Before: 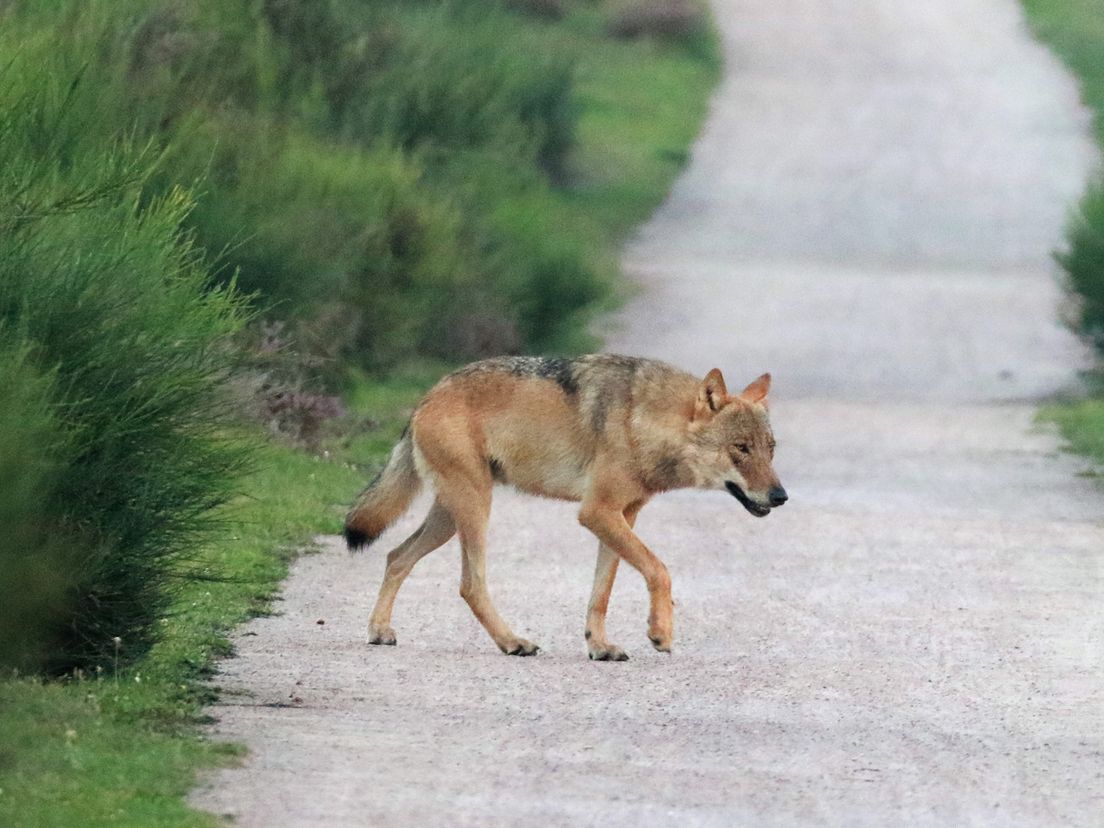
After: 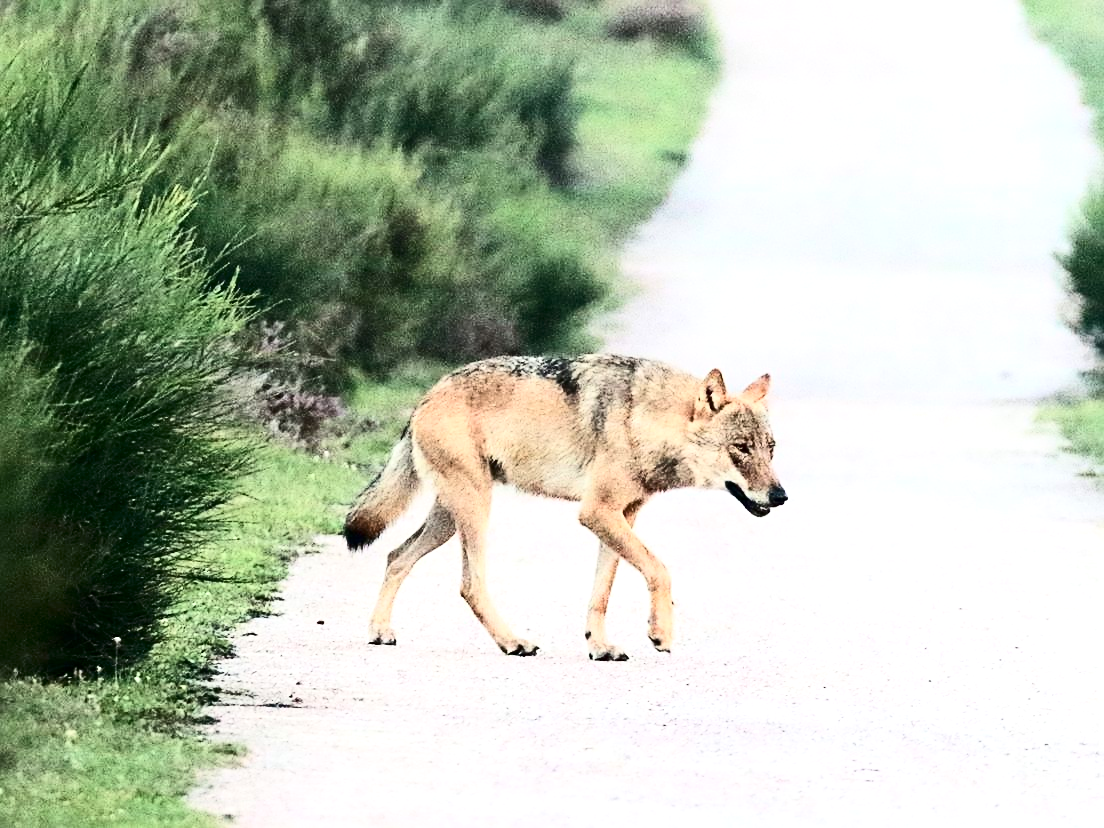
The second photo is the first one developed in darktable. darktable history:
exposure: exposure 0.74 EV, compensate highlight preservation false
contrast brightness saturation: contrast 0.5, saturation -0.1
sharpen: on, module defaults
